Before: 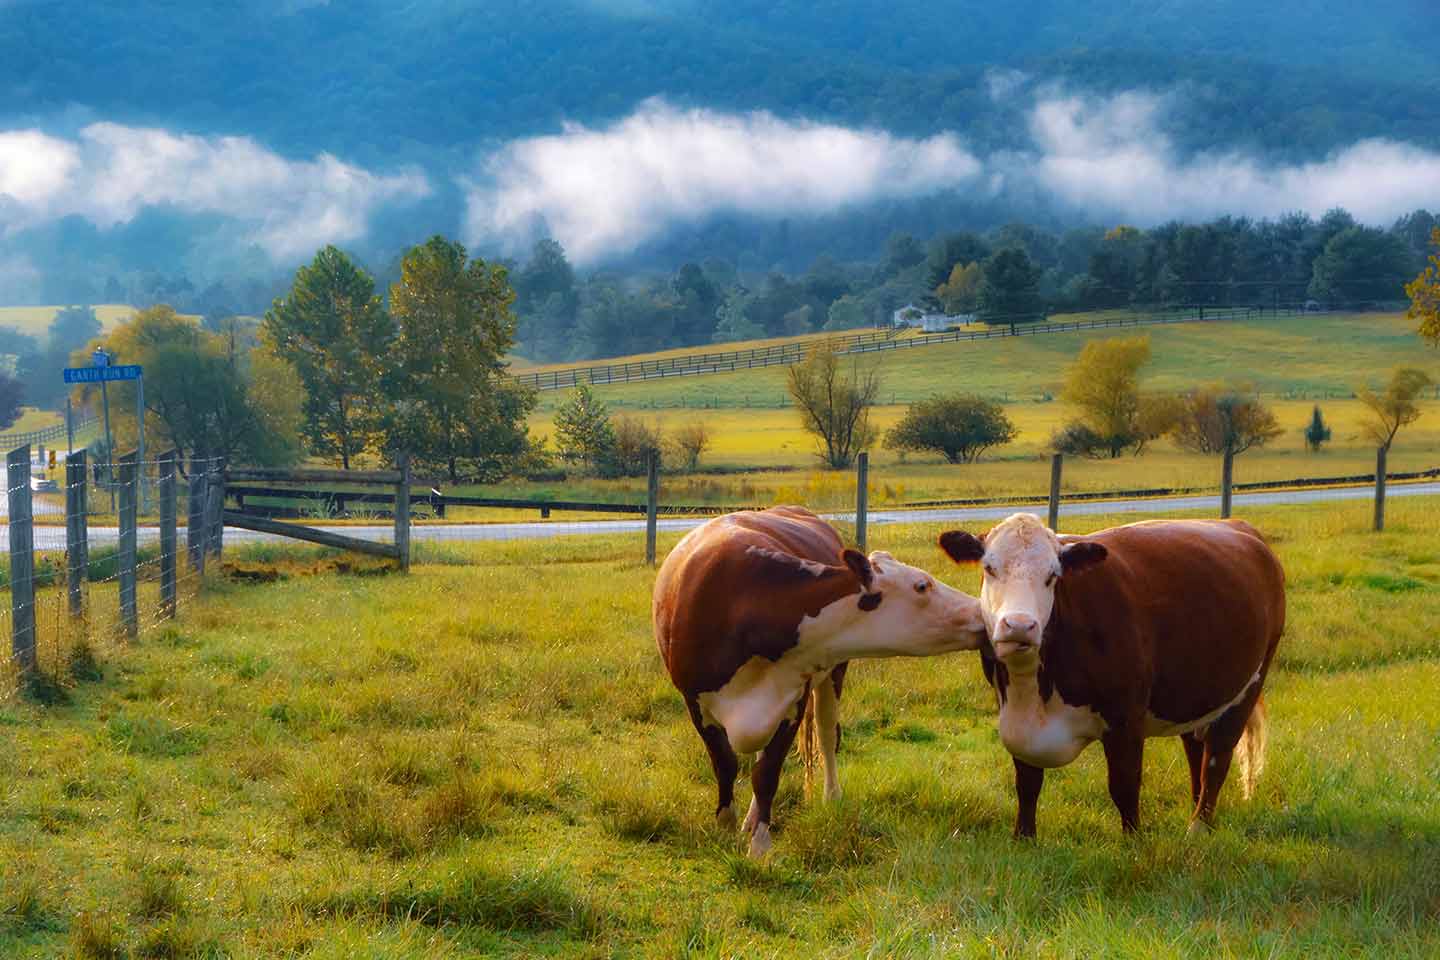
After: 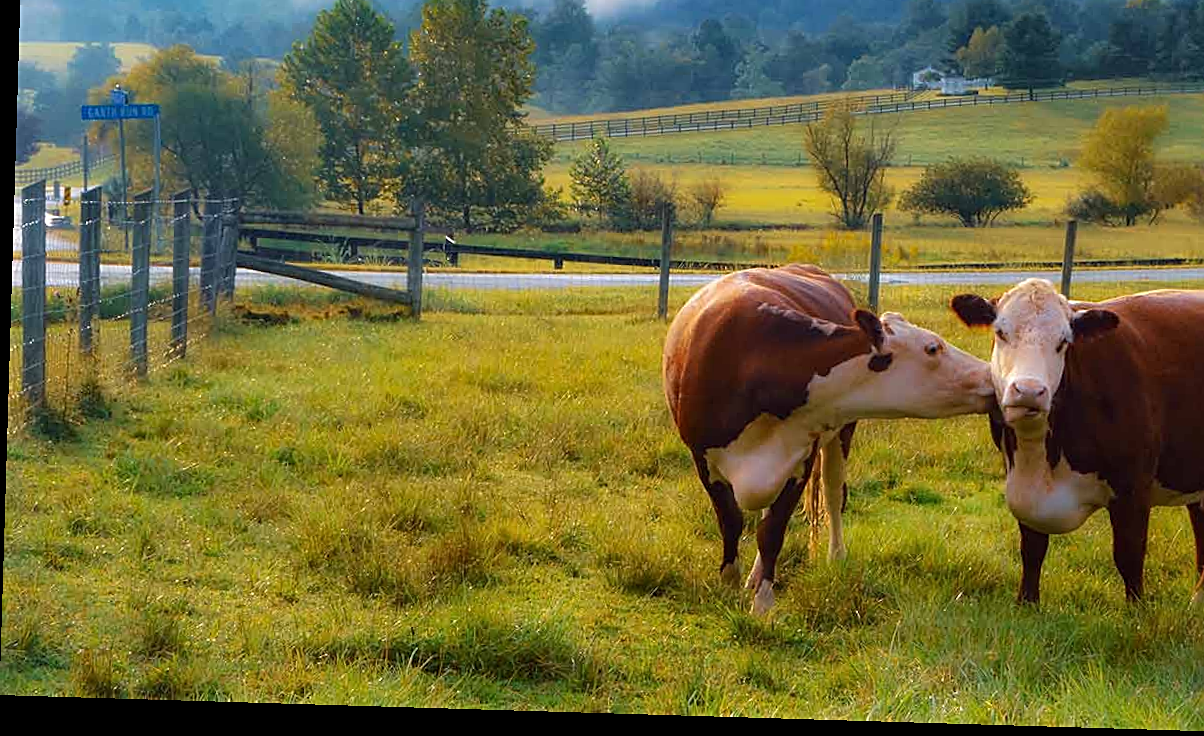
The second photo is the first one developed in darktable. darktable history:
crop: top 26.531%, right 17.959%
rotate and perspective: rotation 1.72°, automatic cropping off
sharpen: on, module defaults
